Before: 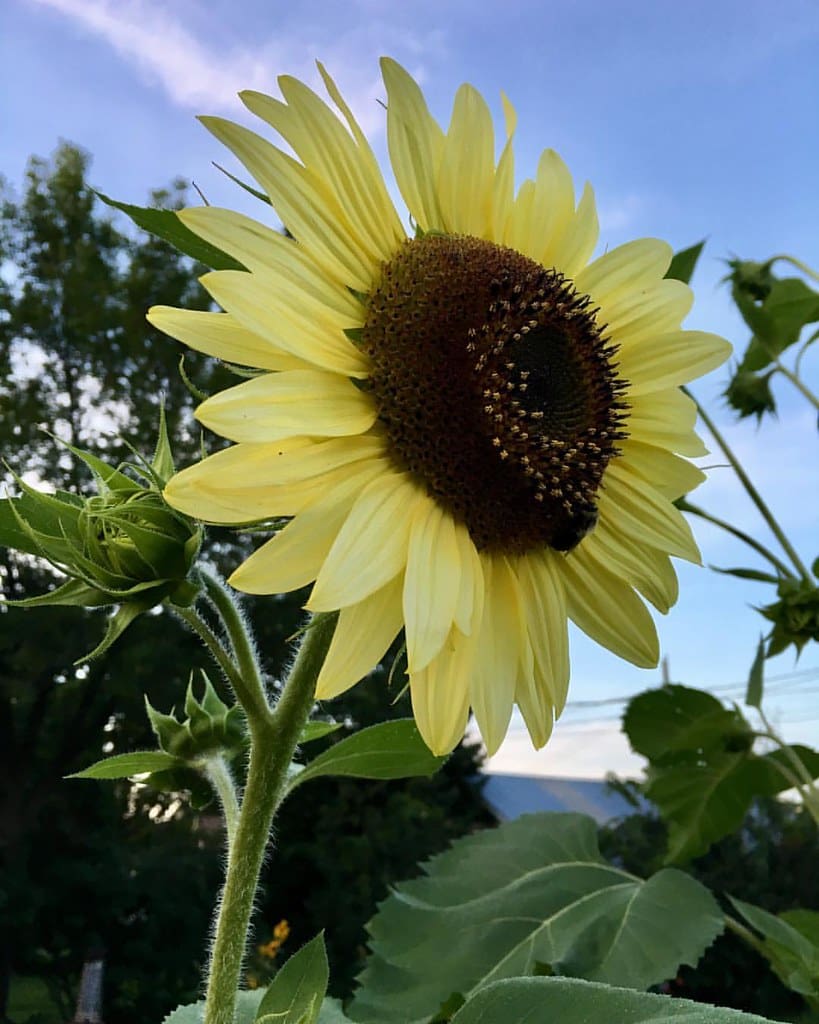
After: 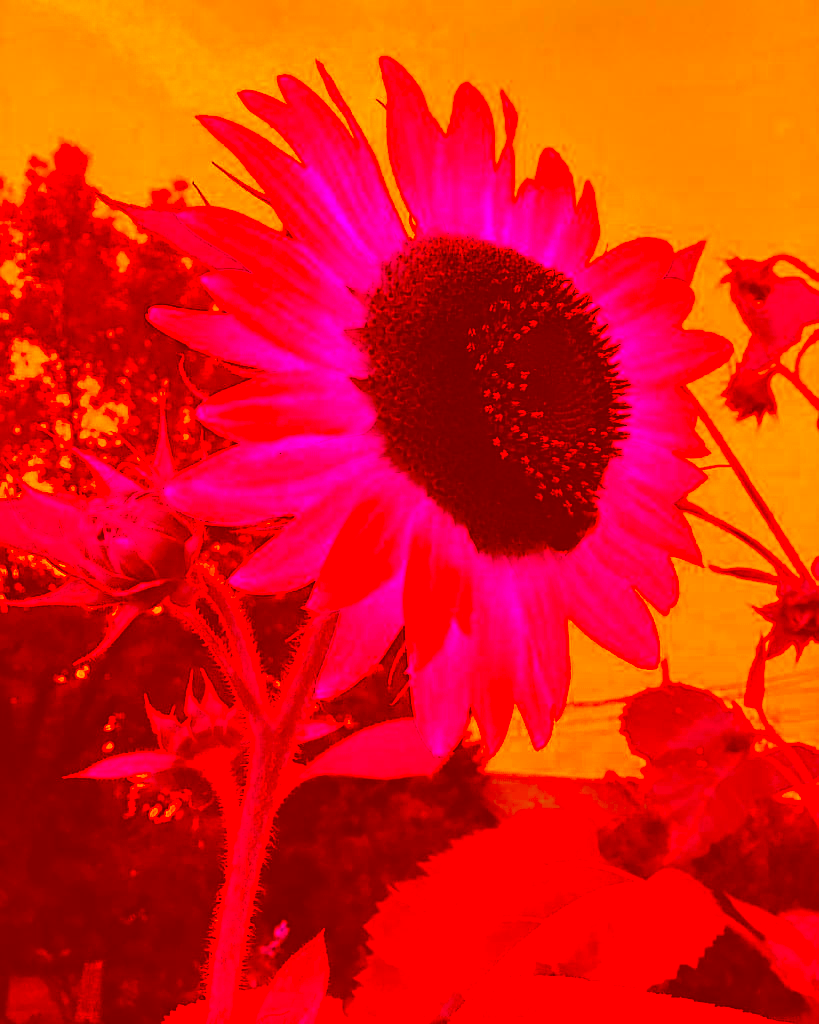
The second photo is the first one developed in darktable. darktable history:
color correction: highlights a* -39.68, highlights b* -40, shadows a* -40, shadows b* -40, saturation -3
sharpen: on, module defaults
white balance: red 0.766, blue 1.537
